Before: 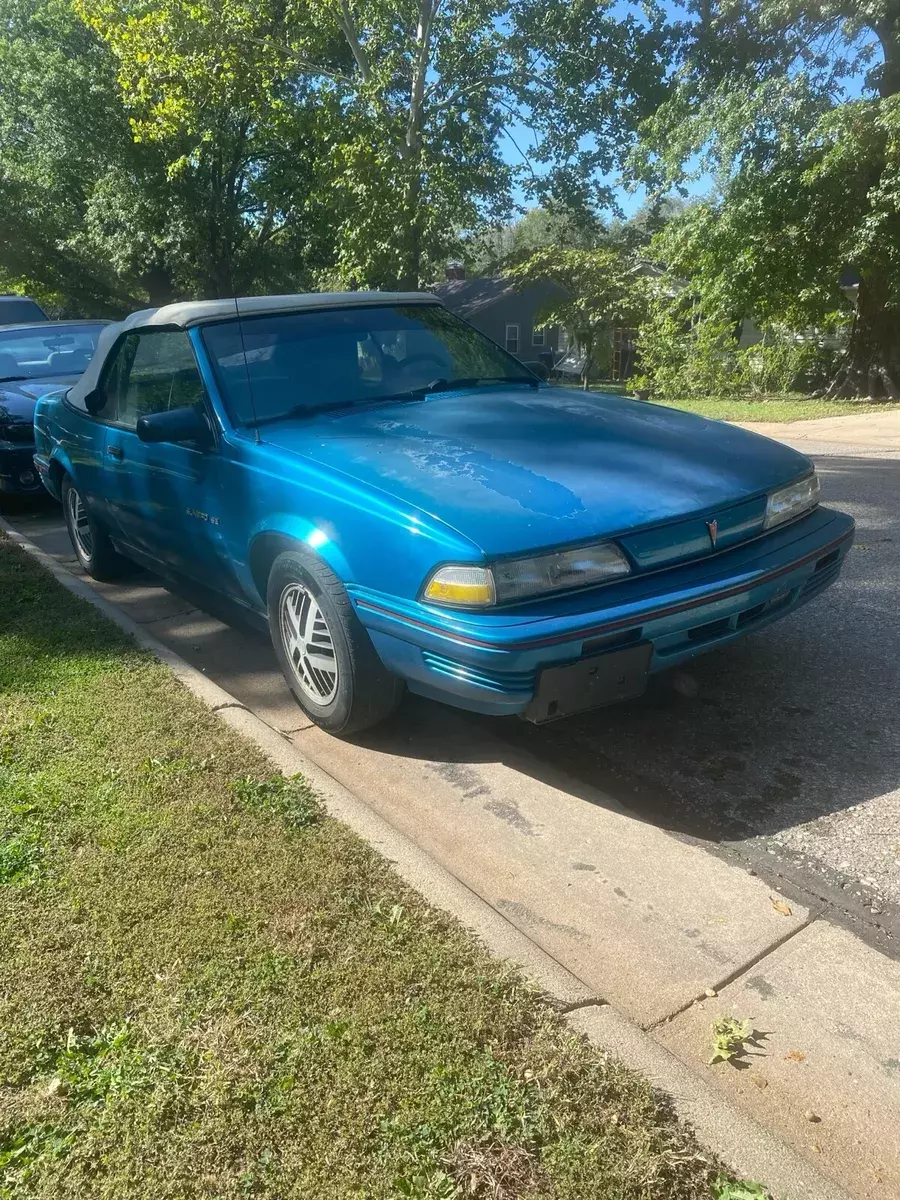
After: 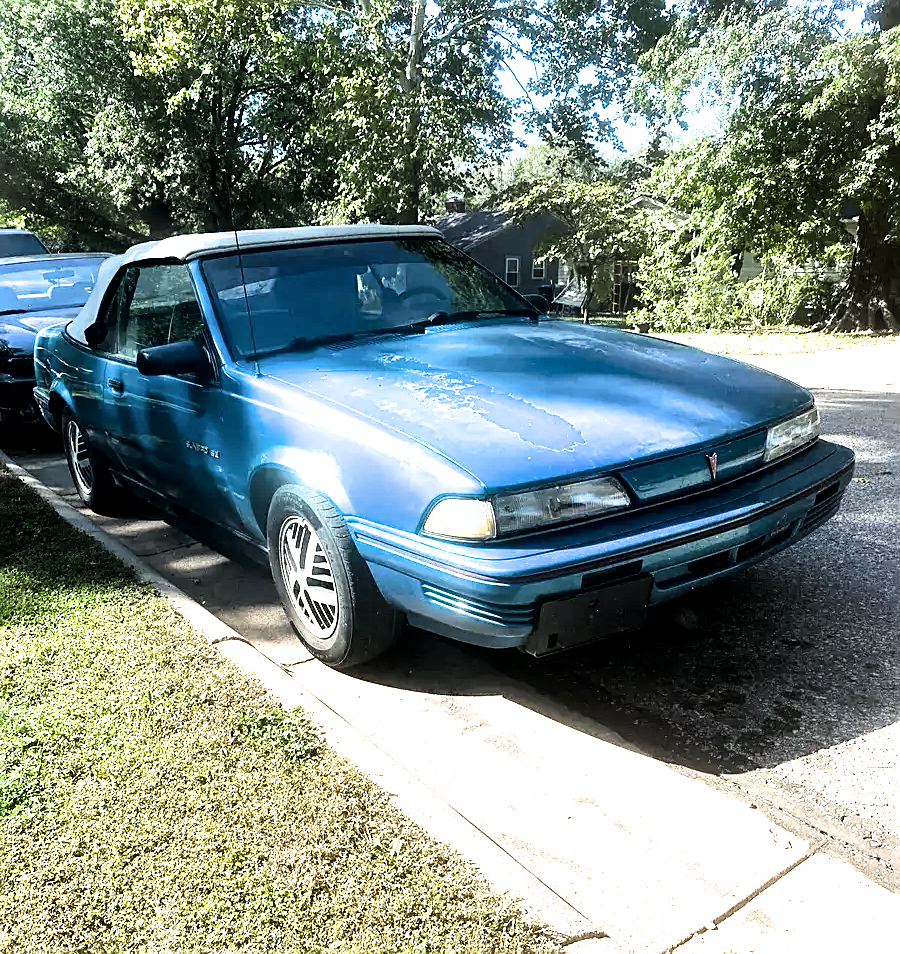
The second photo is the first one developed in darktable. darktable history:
crop and rotate: top 5.665%, bottom 14.802%
tone equalizer: -8 EV -0.739 EV, -7 EV -0.677 EV, -6 EV -0.633 EV, -5 EV -0.392 EV, -3 EV 0.392 EV, -2 EV 0.6 EV, -1 EV 0.698 EV, +0 EV 0.769 EV, edges refinement/feathering 500, mask exposure compensation -1.57 EV, preserve details no
local contrast: mode bilateral grid, contrast 20, coarseness 50, detail 130%, midtone range 0.2
exposure: black level correction 0, exposure 0.702 EV, compensate highlight preservation false
filmic rgb: black relative exposure -6.39 EV, white relative exposure 2.43 EV, target white luminance 99.914%, hardness 5.26, latitude 0.06%, contrast 1.422, highlights saturation mix 2.3%
sharpen: on, module defaults
